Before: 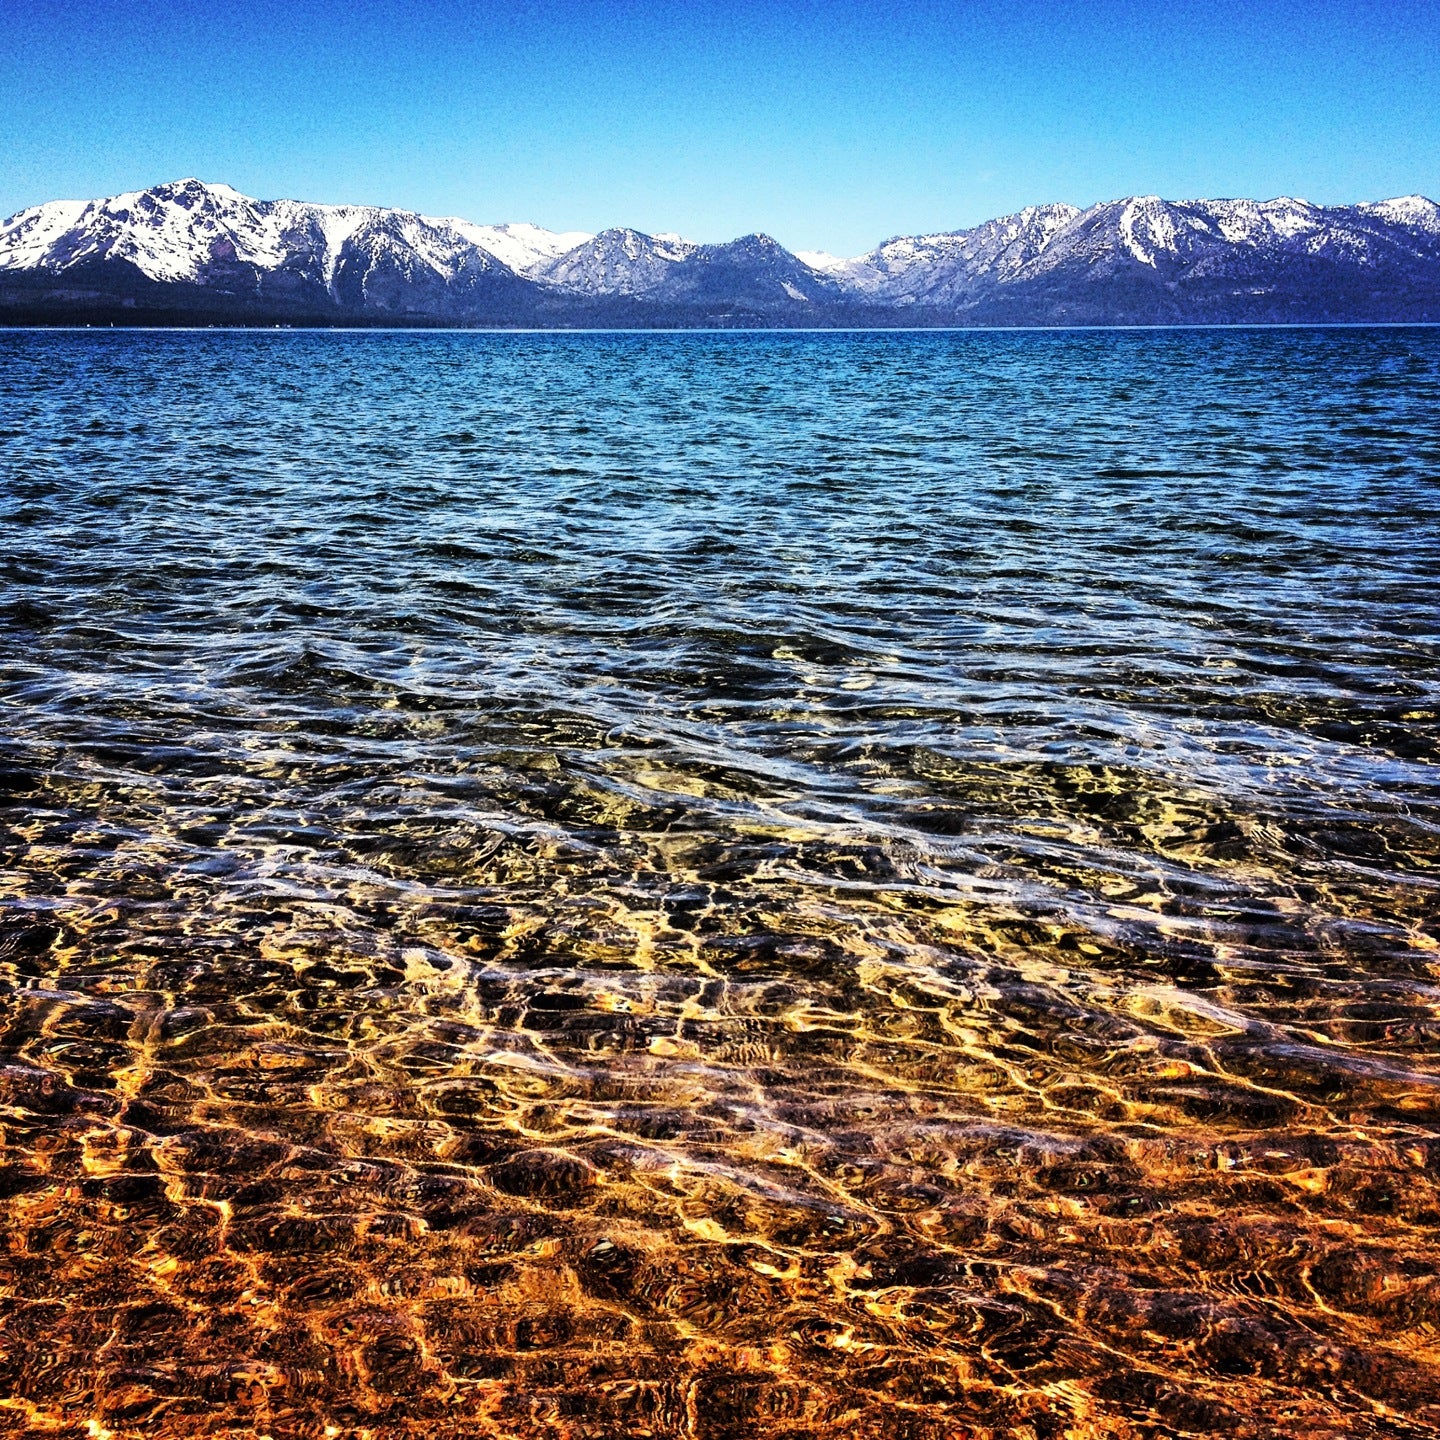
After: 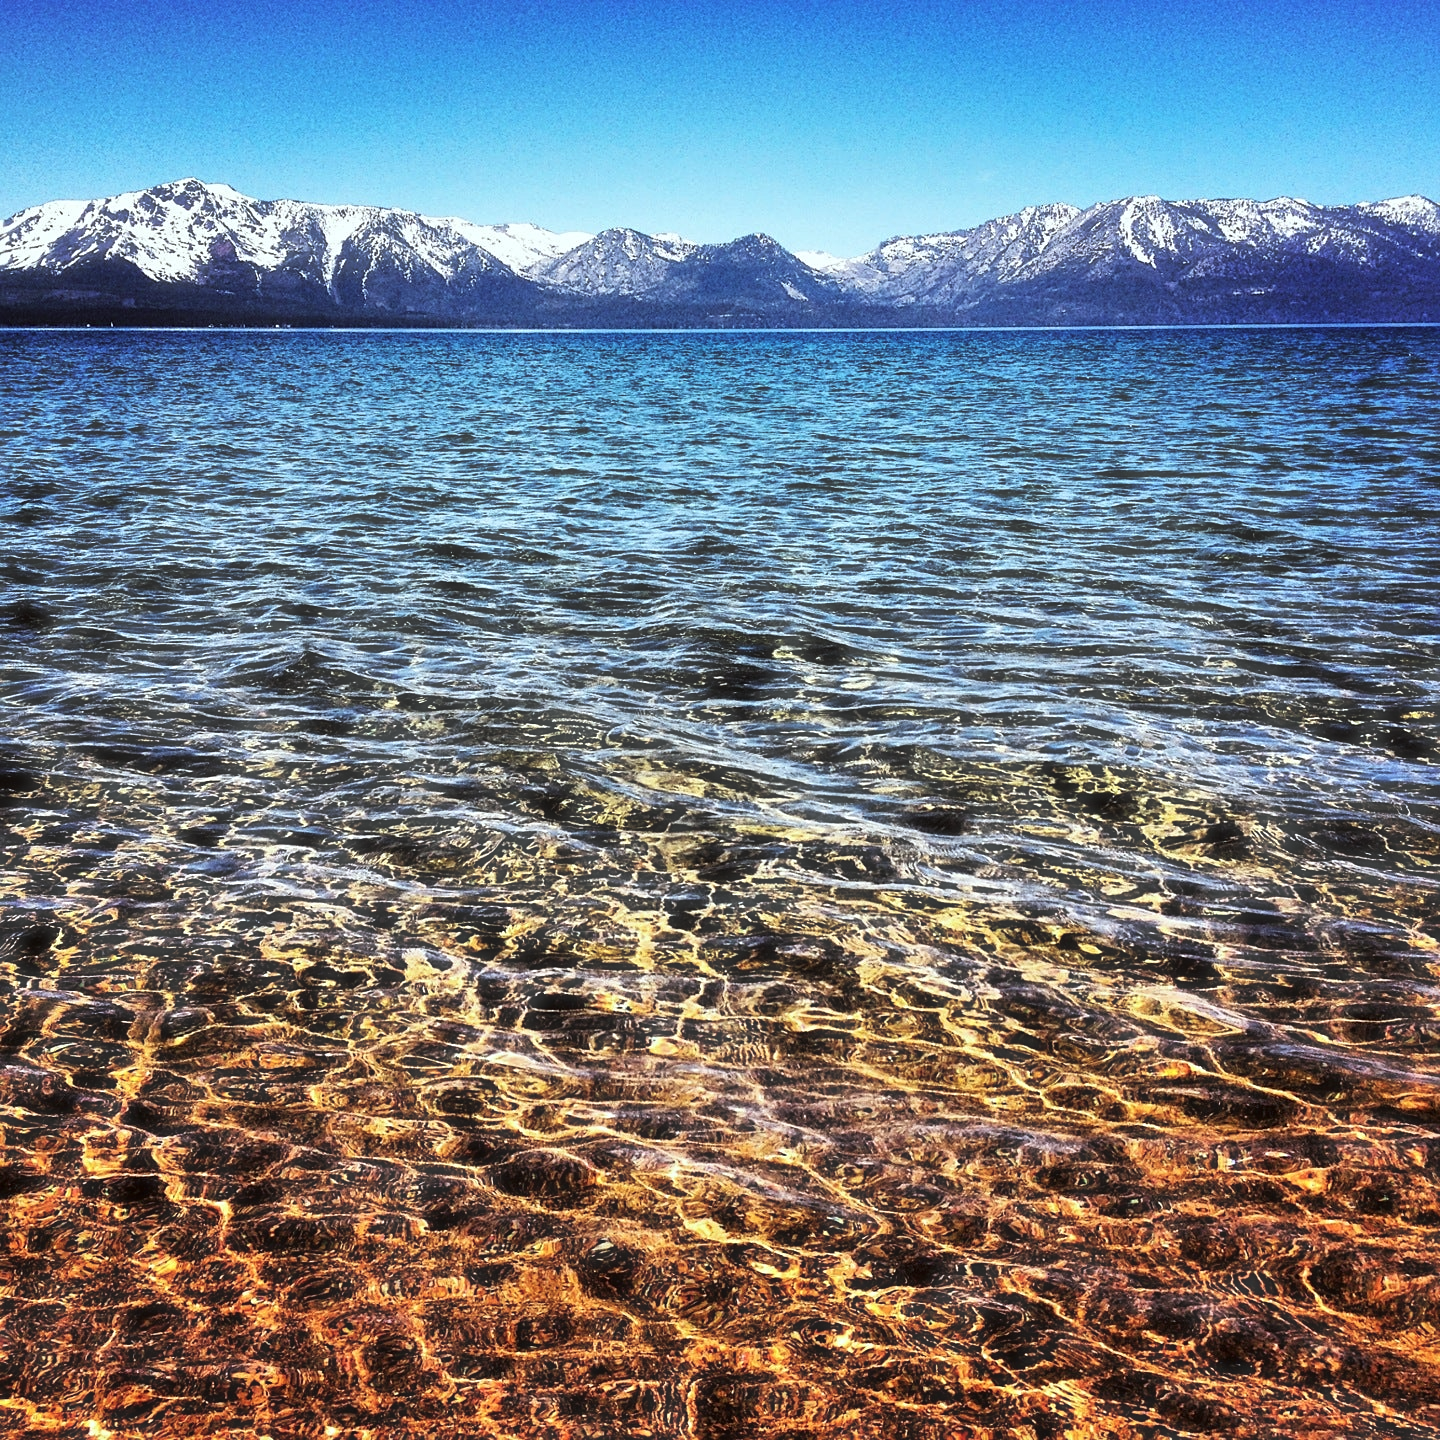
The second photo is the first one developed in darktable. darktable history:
haze removal: strength -0.107, adaptive false
shadows and highlights: soften with gaussian
color correction: highlights a* -2.95, highlights b* -2.76, shadows a* 2.31, shadows b* 2.64
sharpen: amount 0.212
